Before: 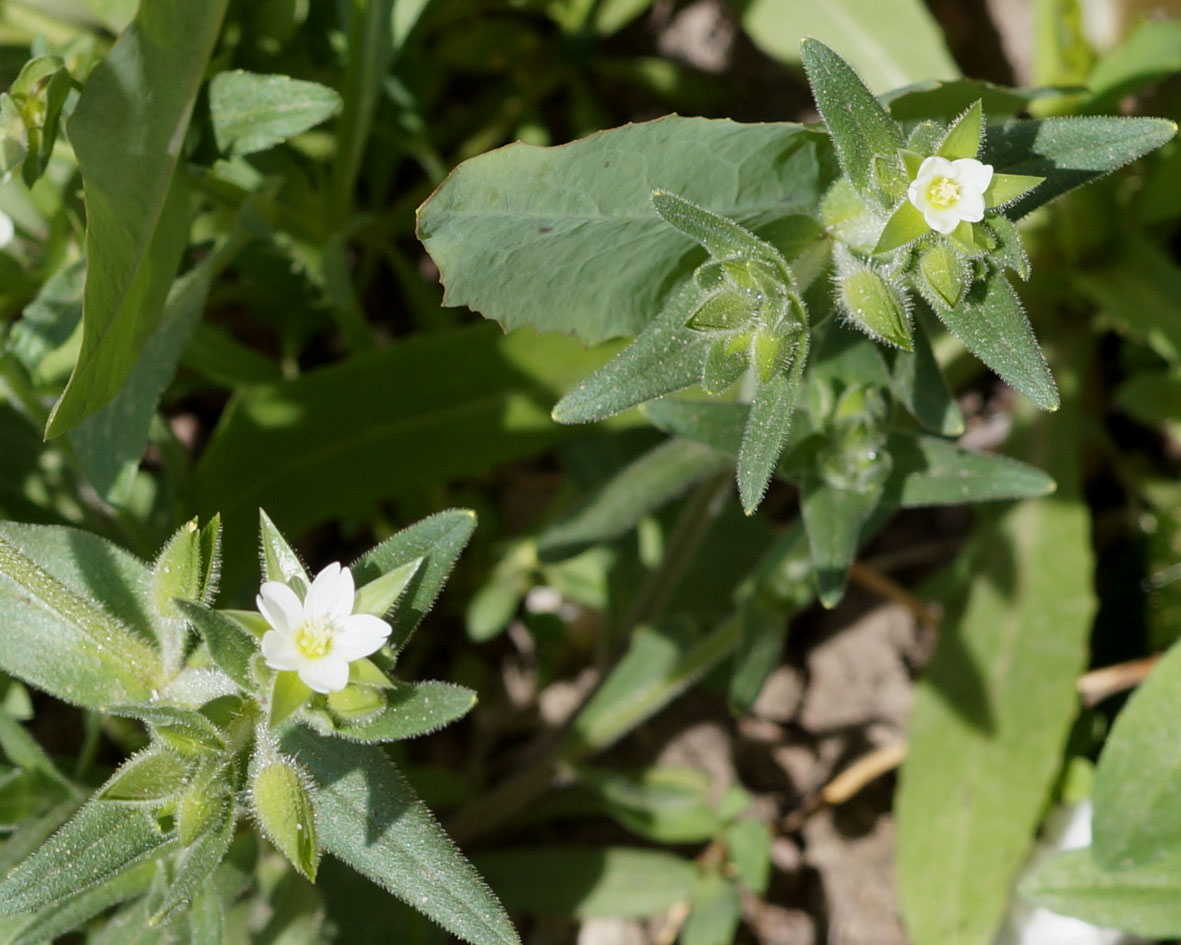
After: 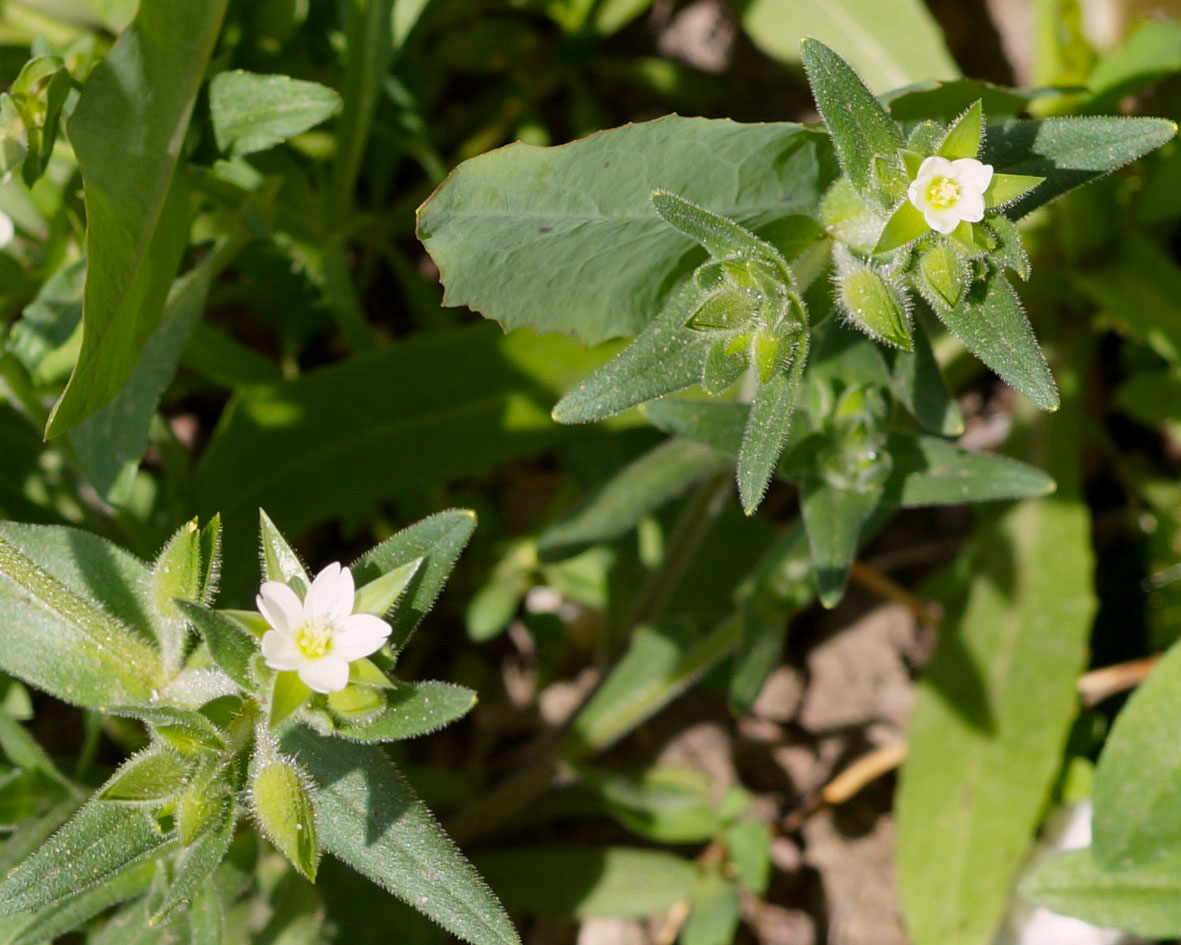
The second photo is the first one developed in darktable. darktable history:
color correction: highlights a* 3.52, highlights b* 1.7, saturation 1.22
